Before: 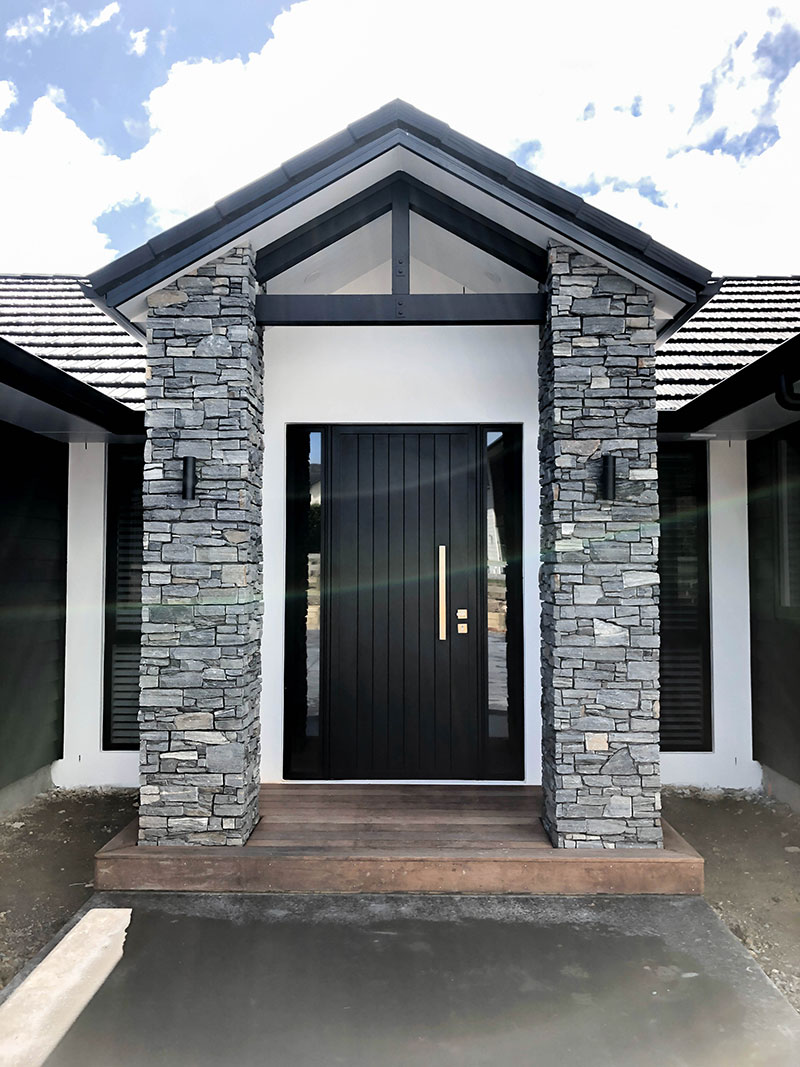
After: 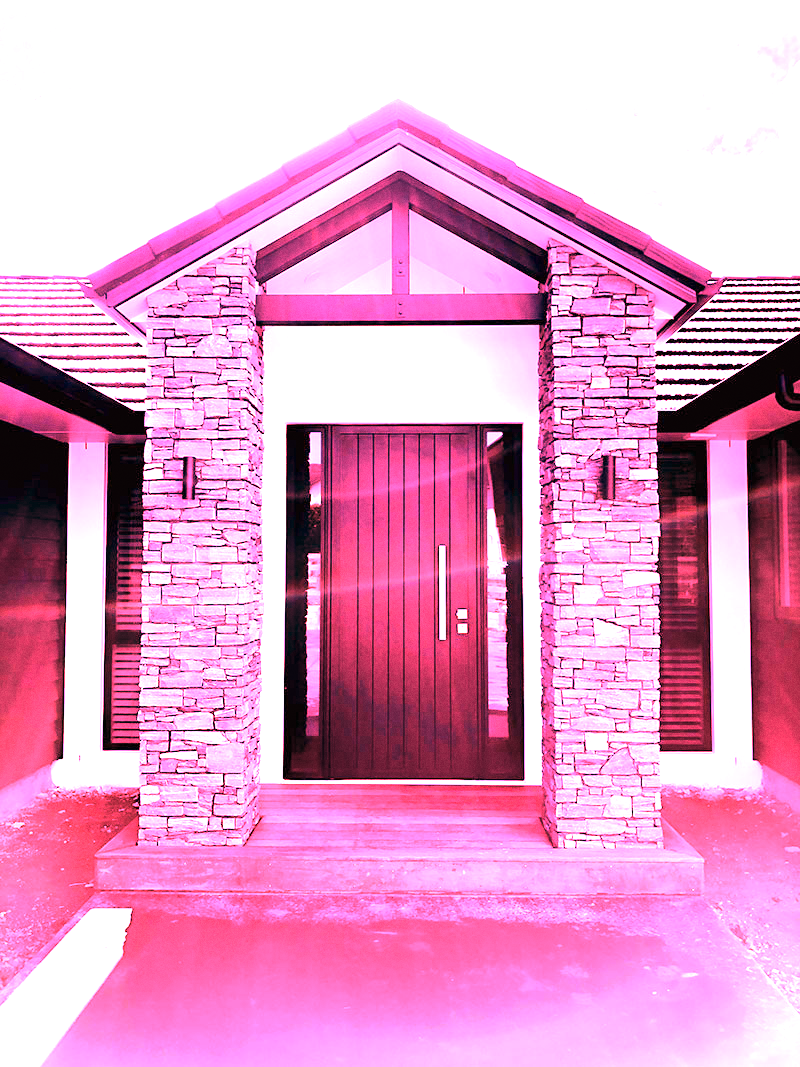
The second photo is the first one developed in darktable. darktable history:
exposure: black level correction 0, exposure 0.953 EV, compensate exposure bias true, compensate highlight preservation false
grain: coarseness 0.09 ISO, strength 16.61%
white balance: red 4.26, blue 1.802
